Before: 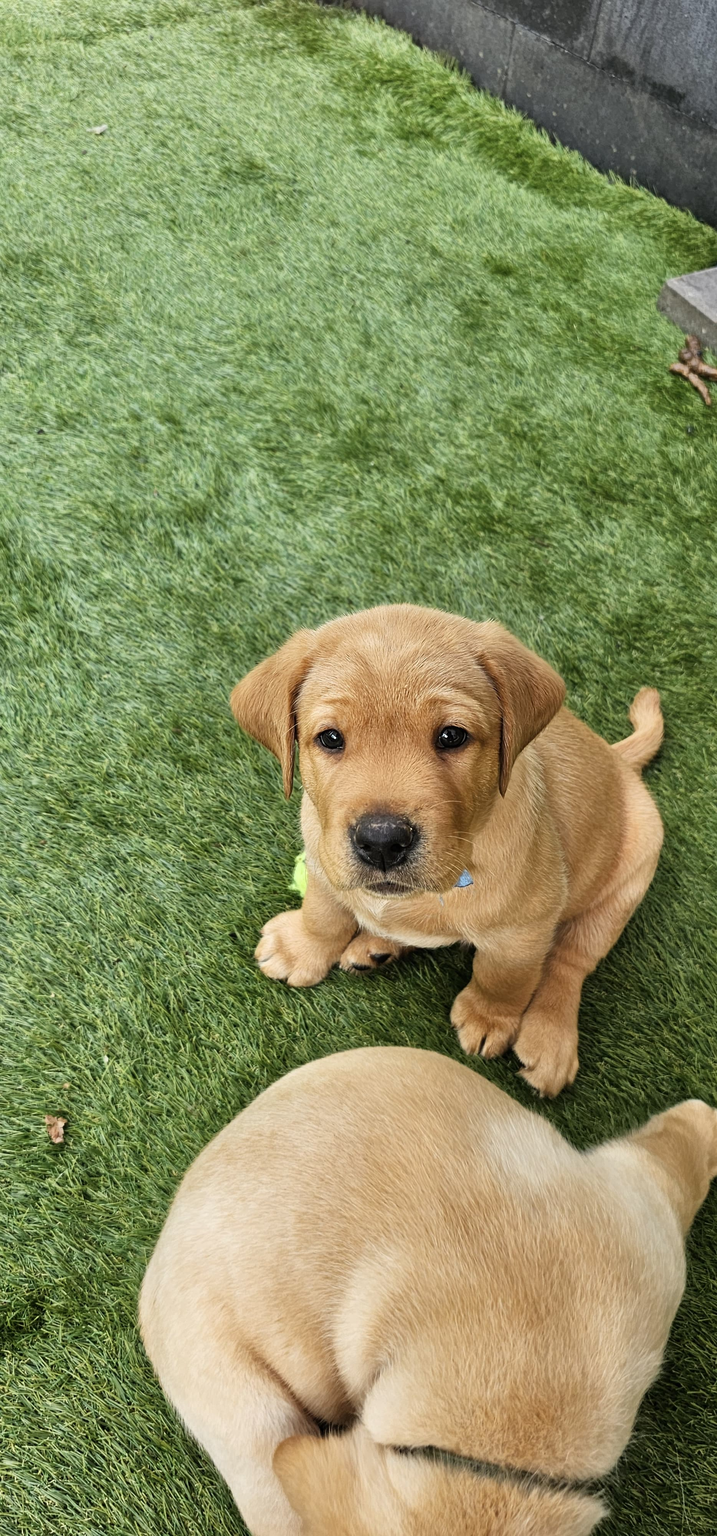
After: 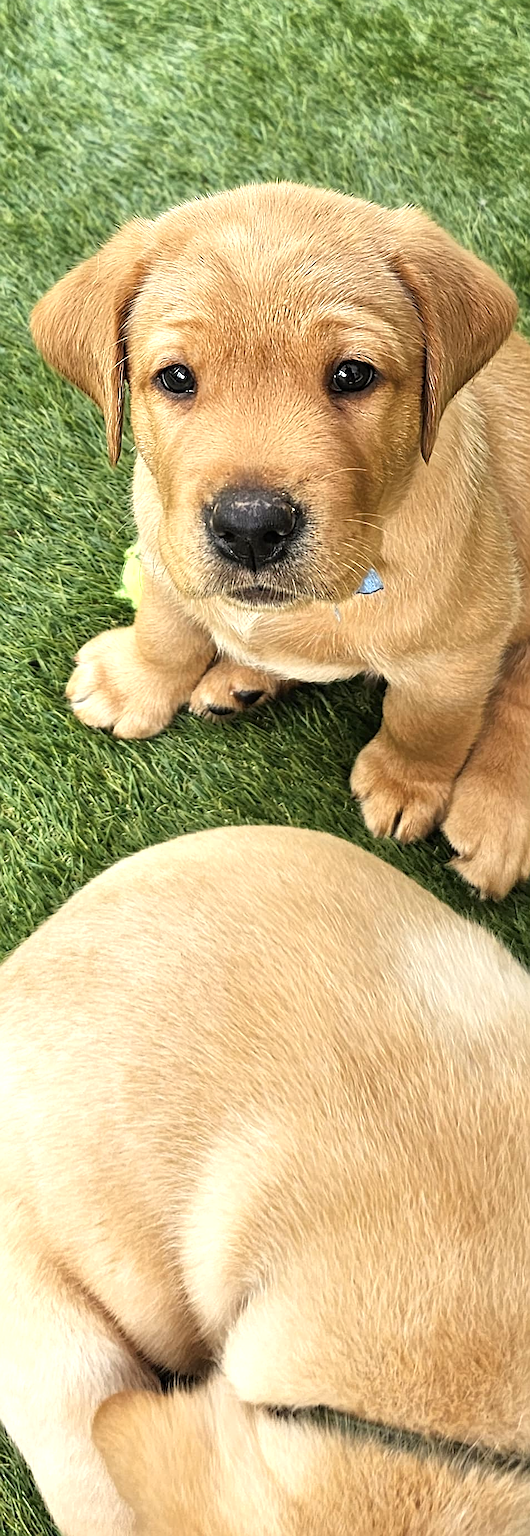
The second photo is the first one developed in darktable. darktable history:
crop and rotate: left 29.237%, top 31.152%, right 19.807%
white balance: red 1.009, blue 0.985
sharpen: on, module defaults
exposure: exposure 0.566 EV, compensate highlight preservation false
